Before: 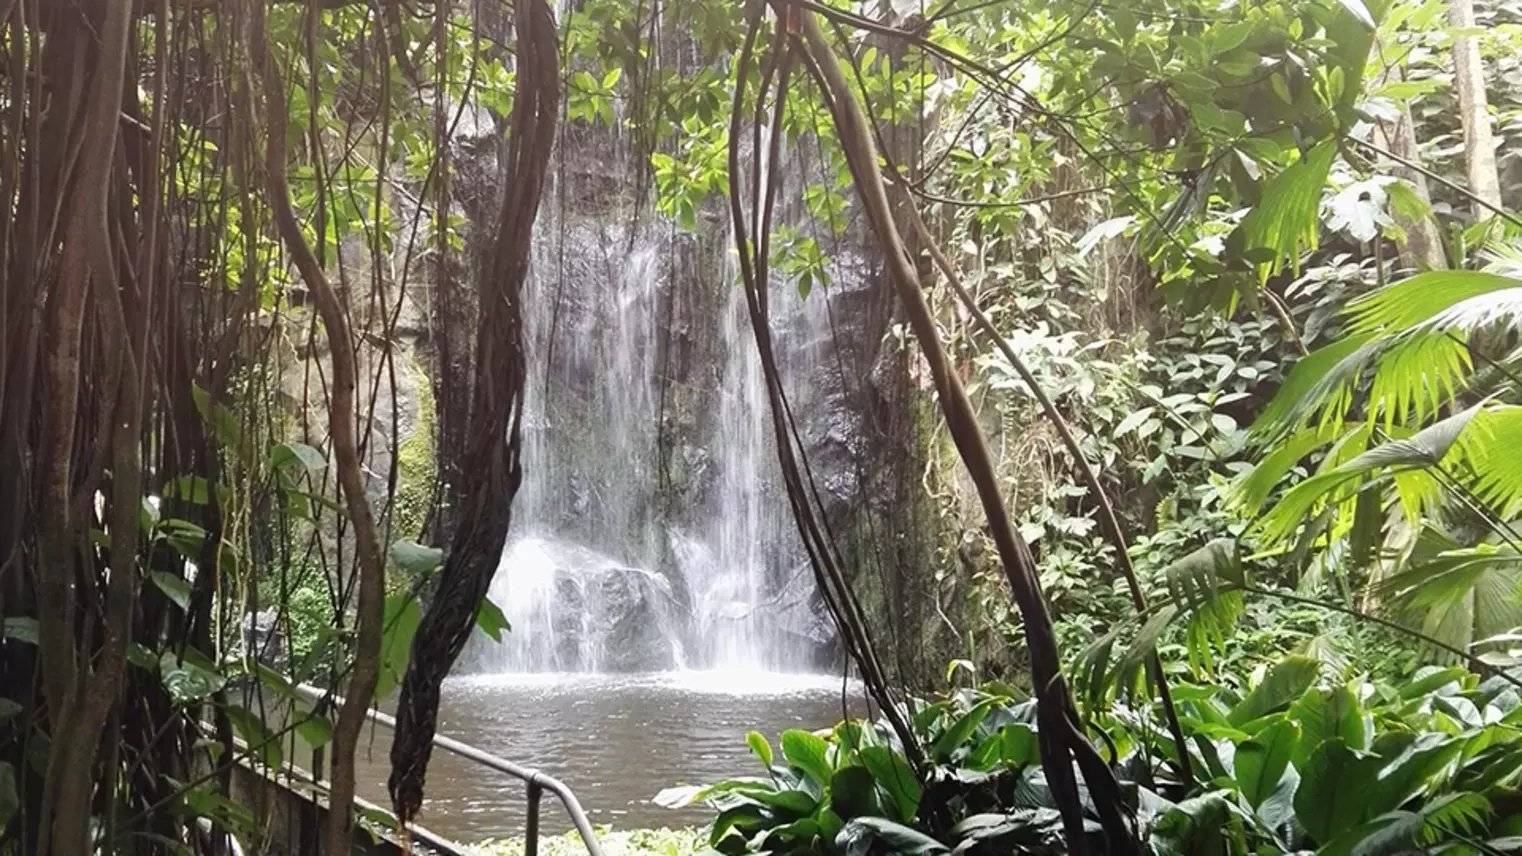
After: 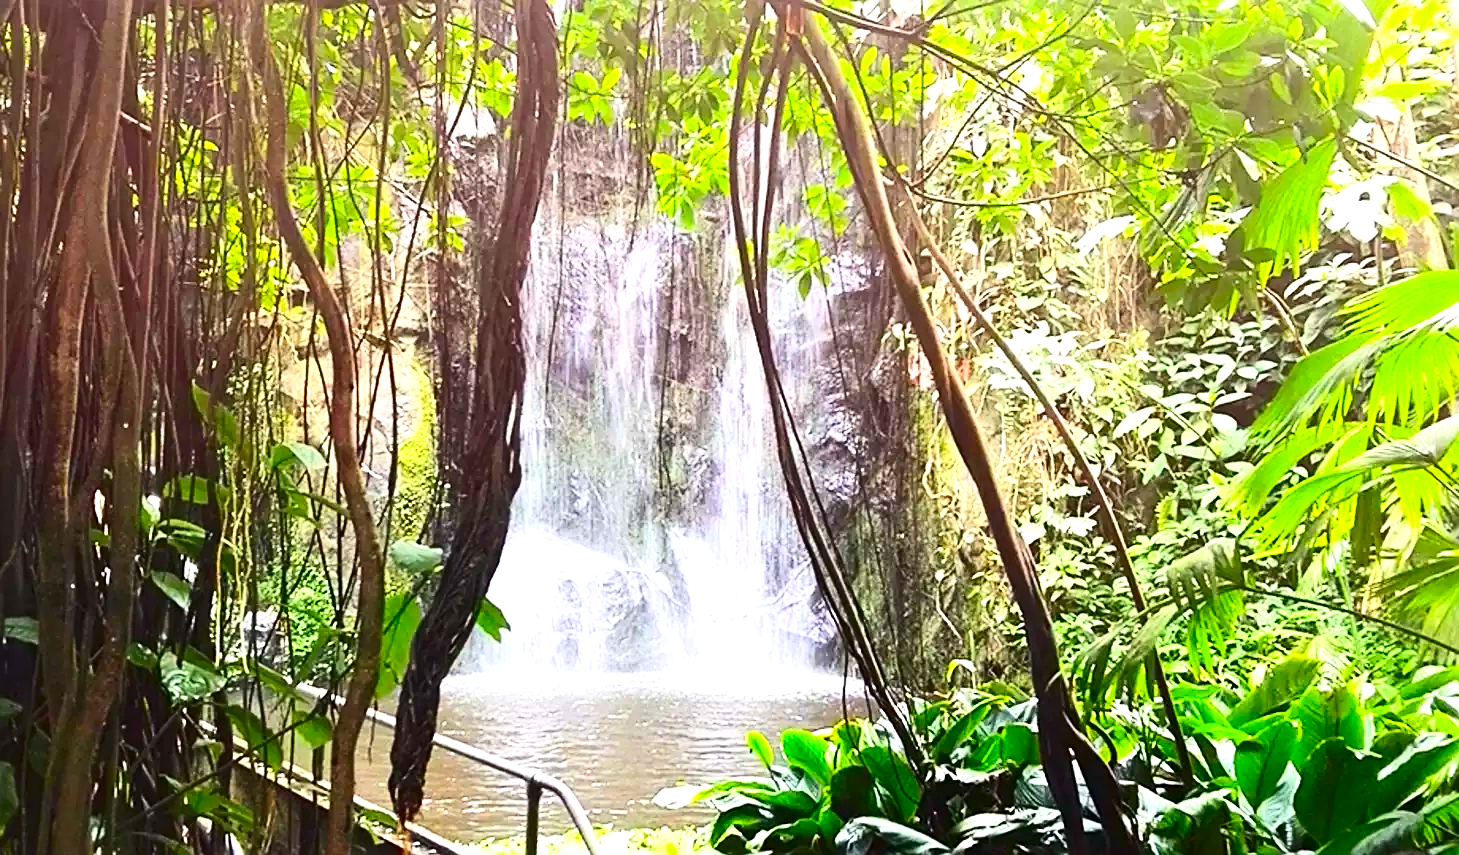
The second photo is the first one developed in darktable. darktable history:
crop: right 4.126%, bottom 0.031%
contrast brightness saturation: contrast 0.26, brightness 0.02, saturation 0.87
exposure: exposure 0.95 EV, compensate highlight preservation false
sharpen: on, module defaults
